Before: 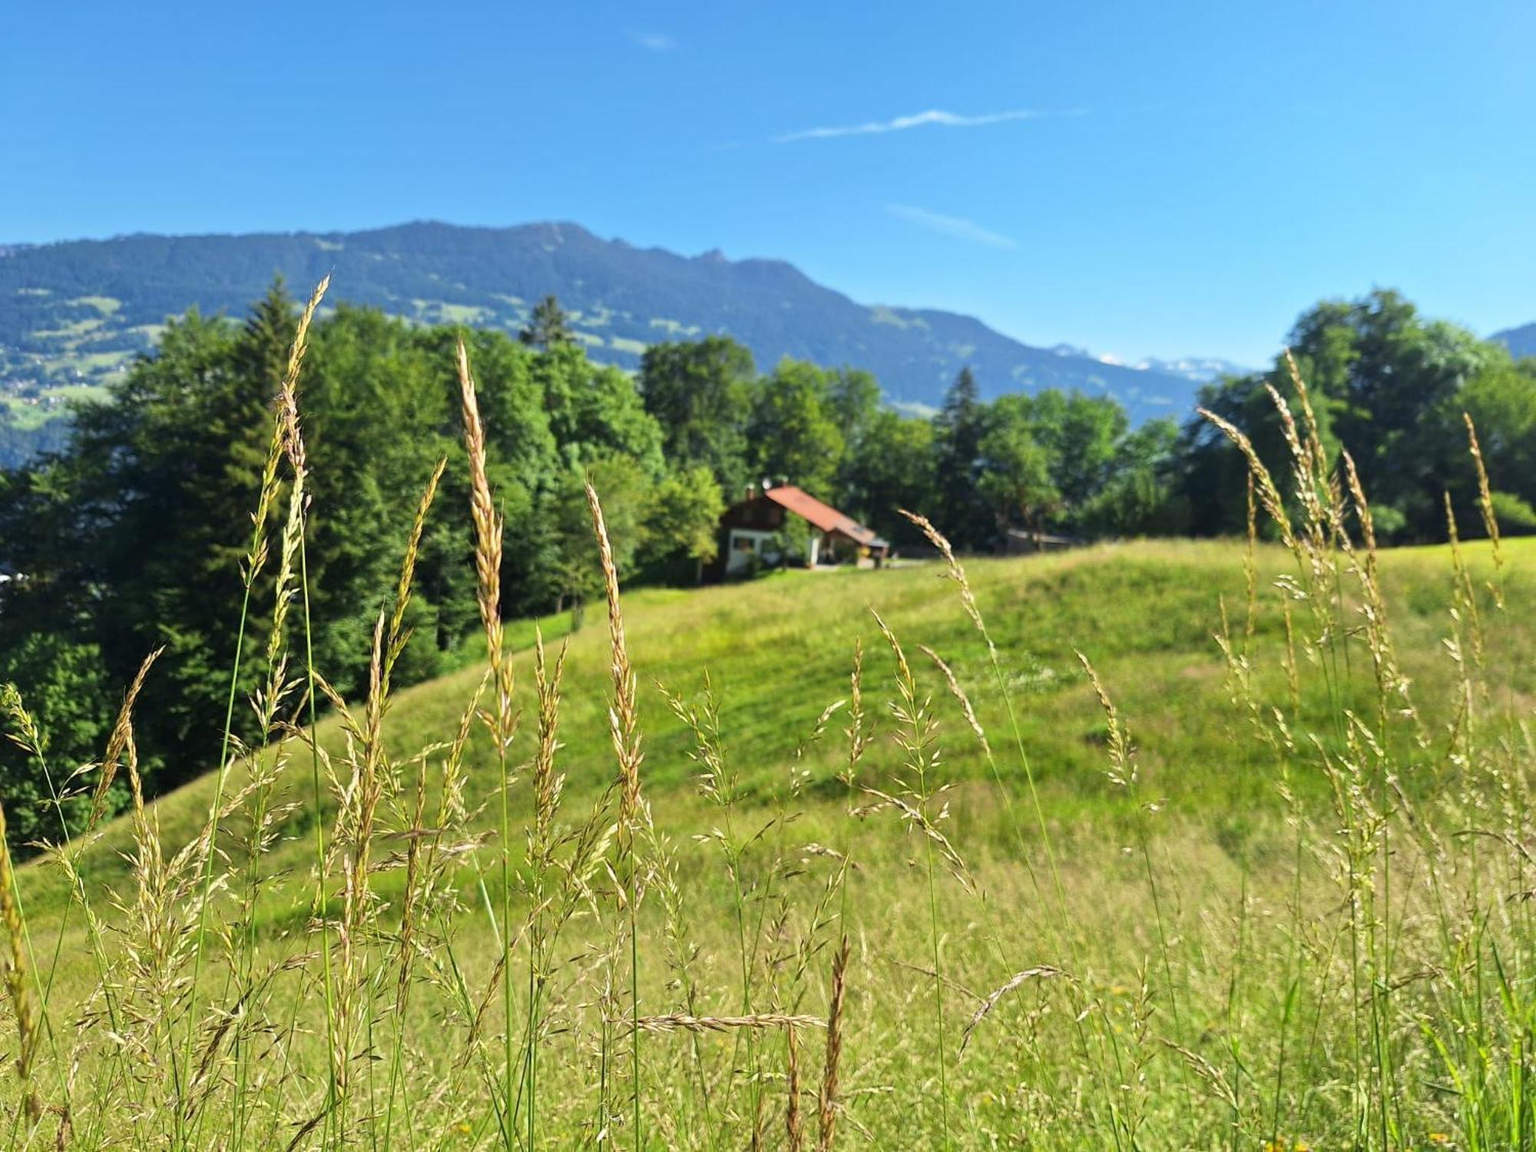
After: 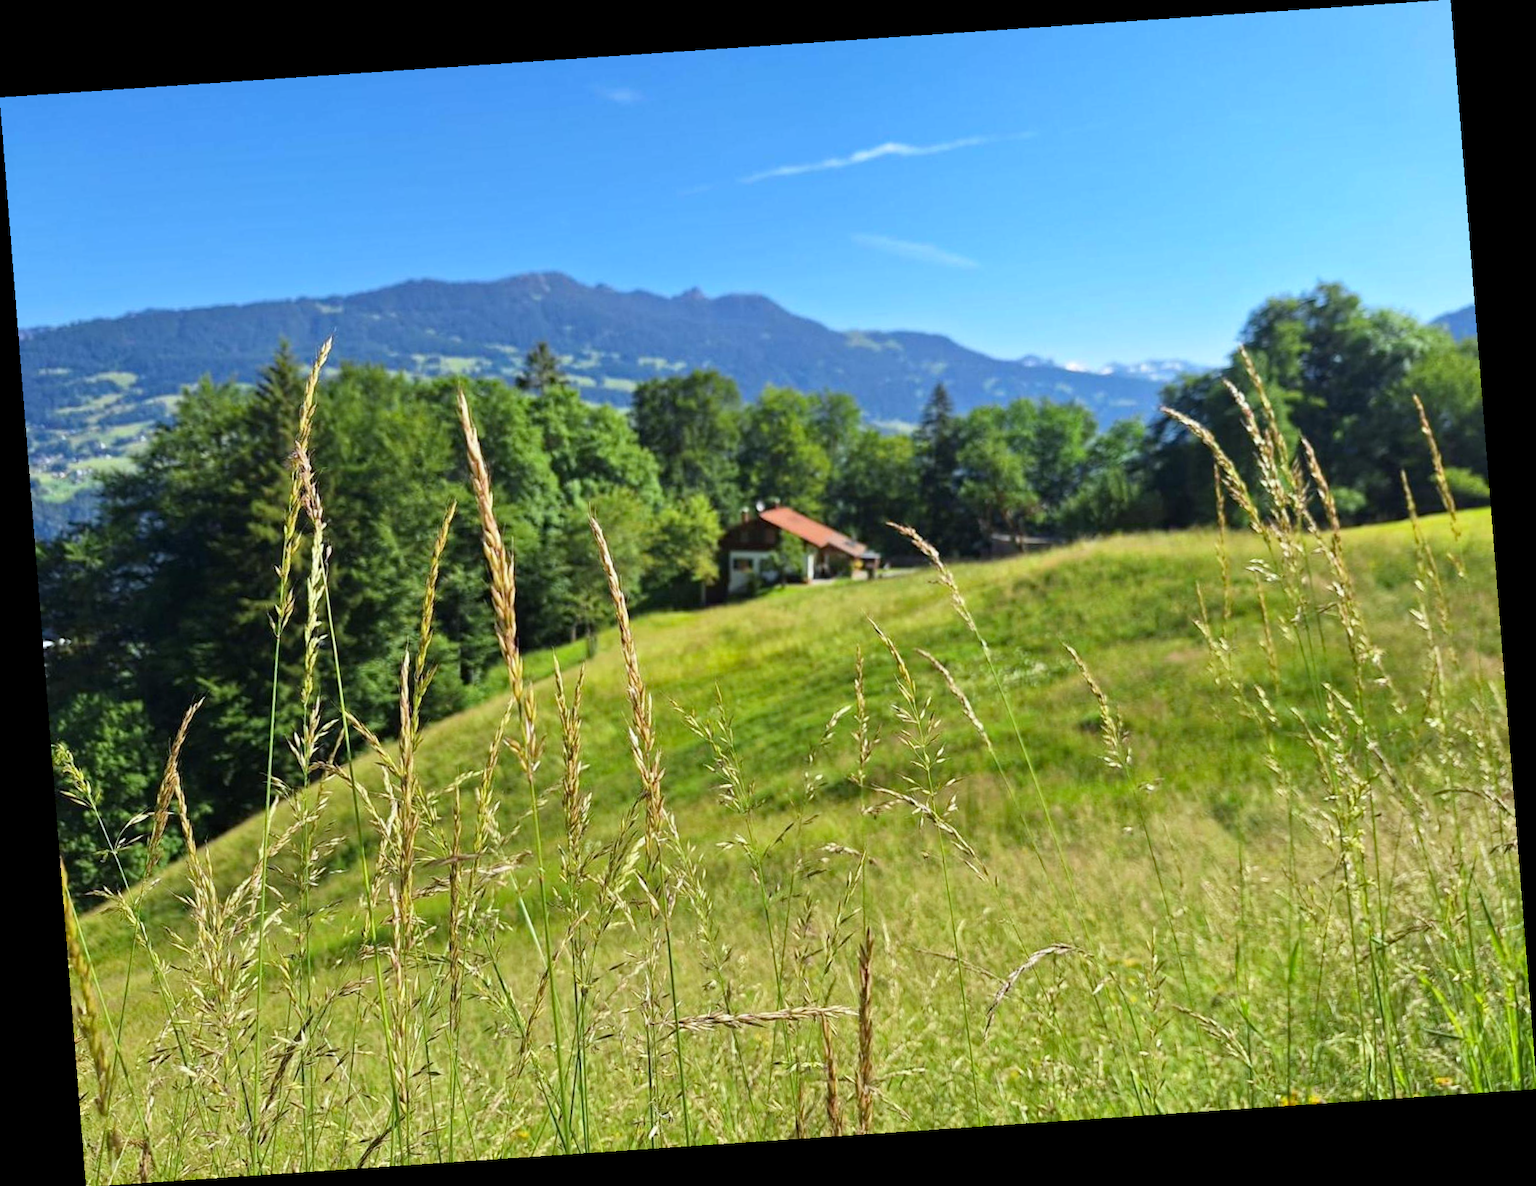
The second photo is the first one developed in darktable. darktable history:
white balance: red 0.974, blue 1.044
rotate and perspective: rotation -4.2°, shear 0.006, automatic cropping off
haze removal: compatibility mode true, adaptive false
